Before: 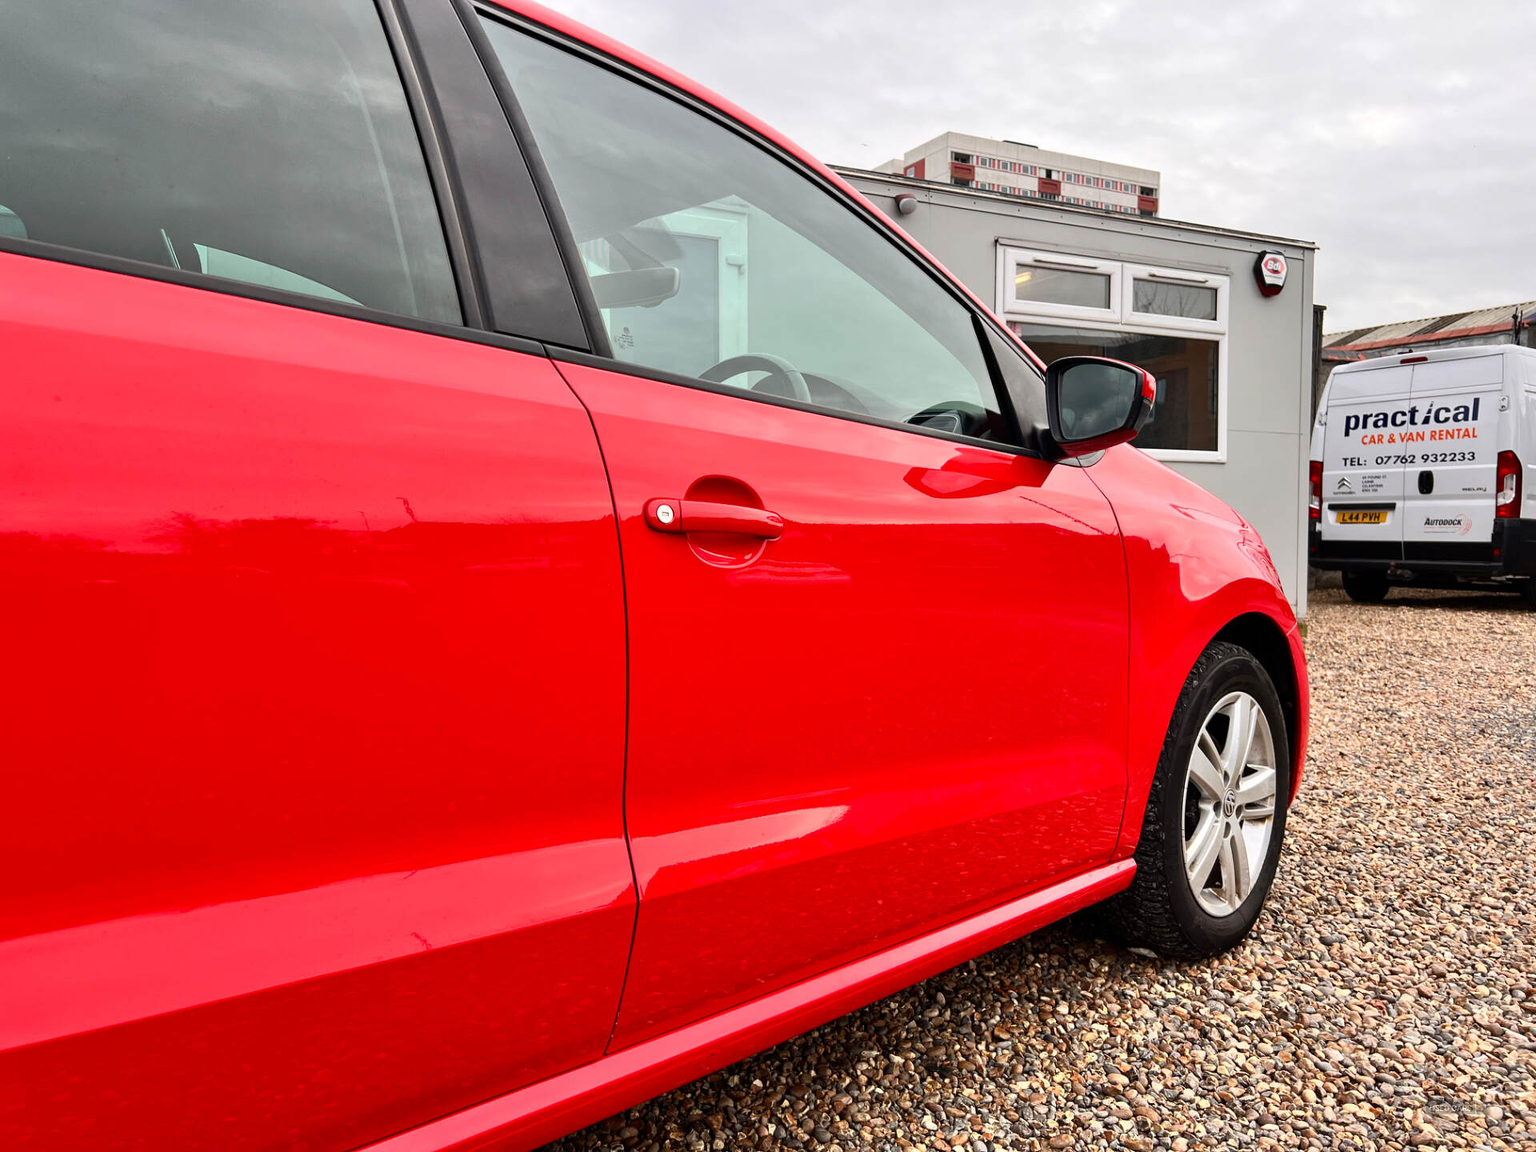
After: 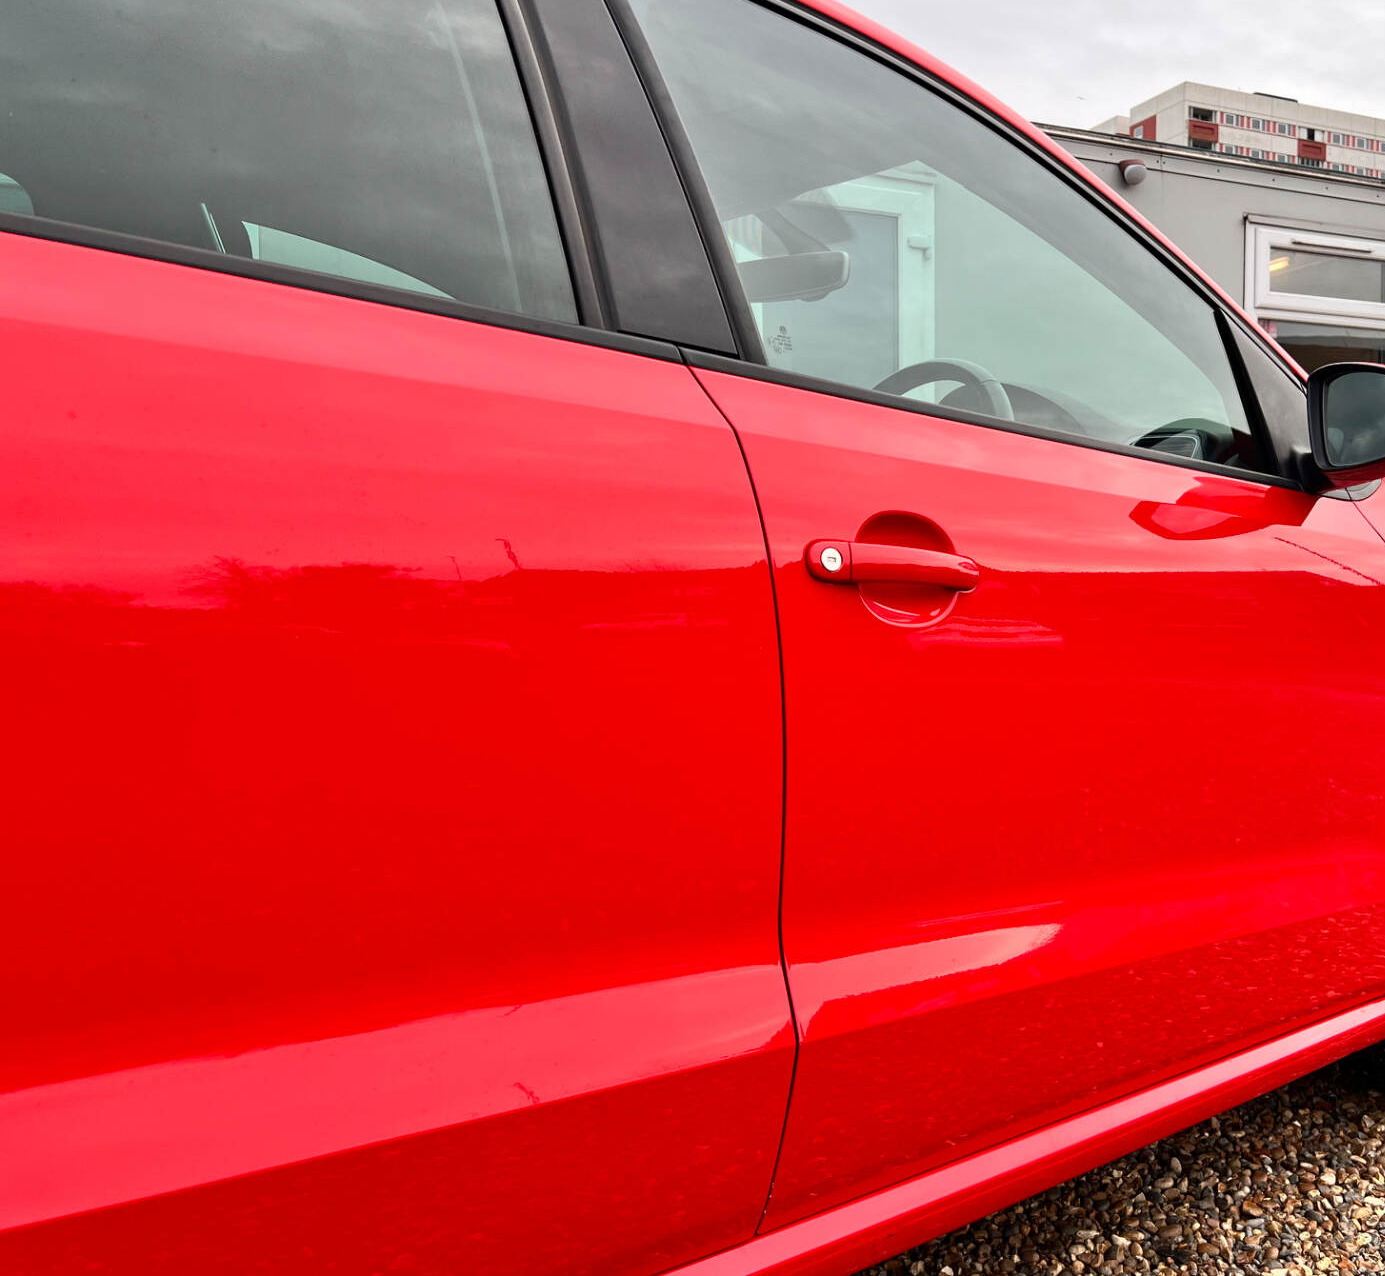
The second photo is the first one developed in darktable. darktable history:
crop: top 5.799%, right 27.858%, bottom 5.576%
